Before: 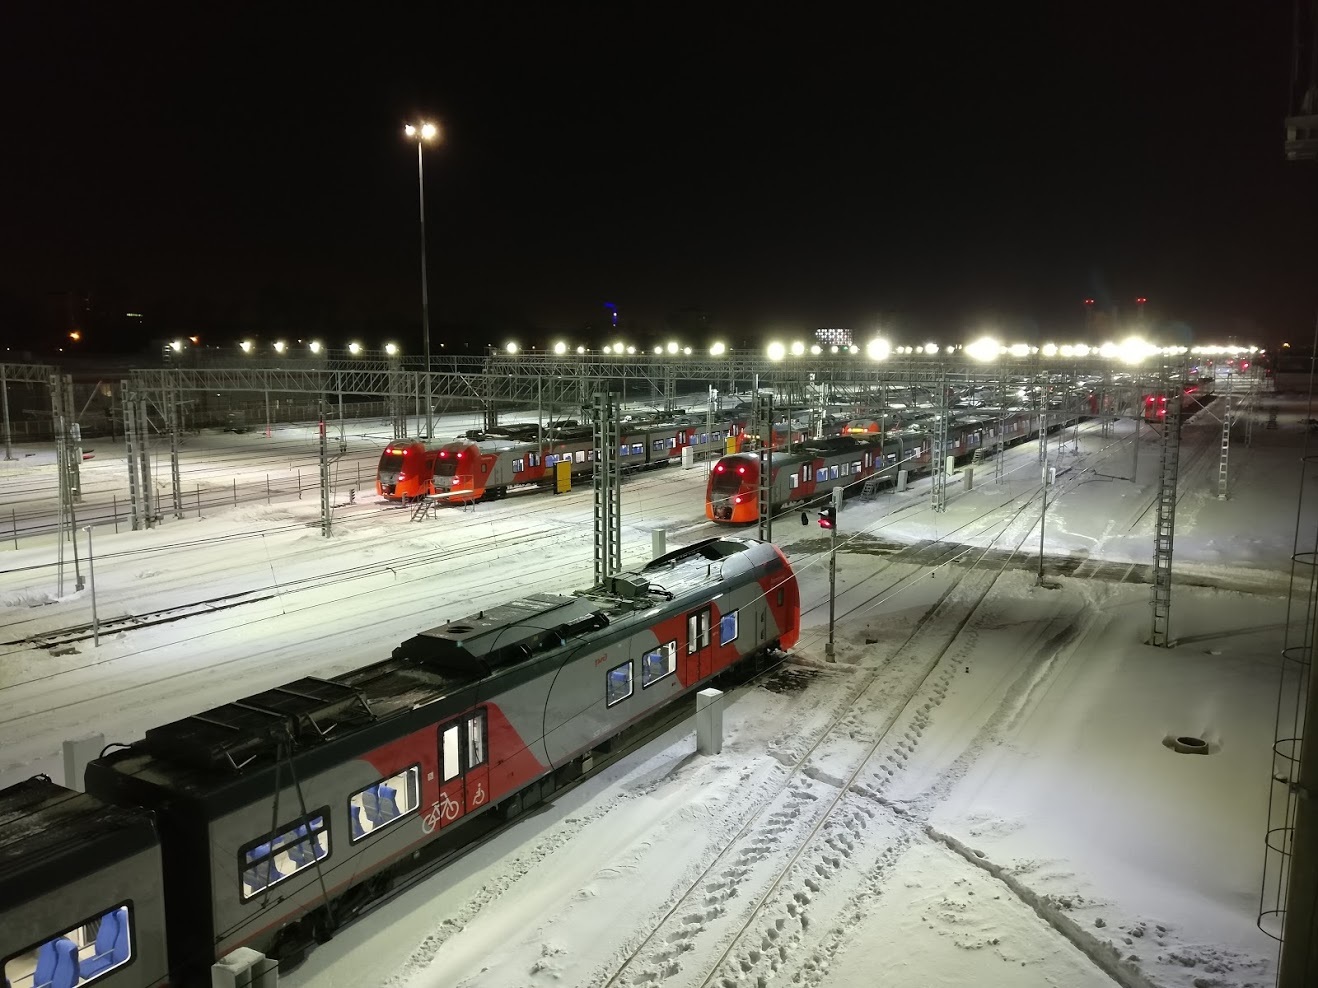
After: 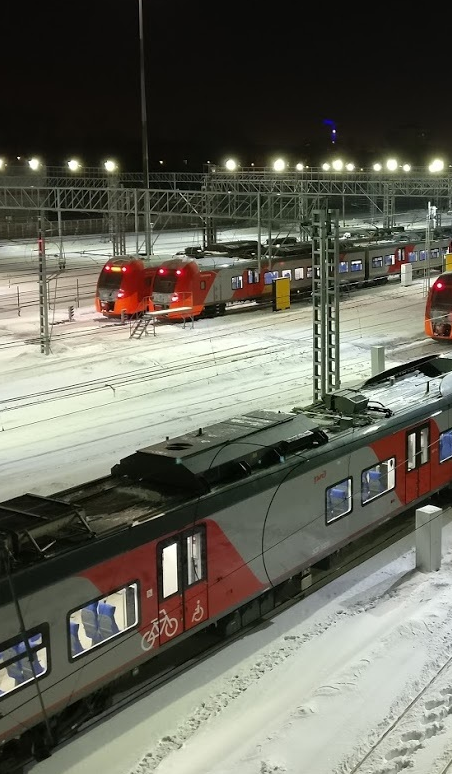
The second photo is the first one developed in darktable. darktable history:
crop and rotate: left 21.385%, top 18.59%, right 44.257%, bottom 3.006%
